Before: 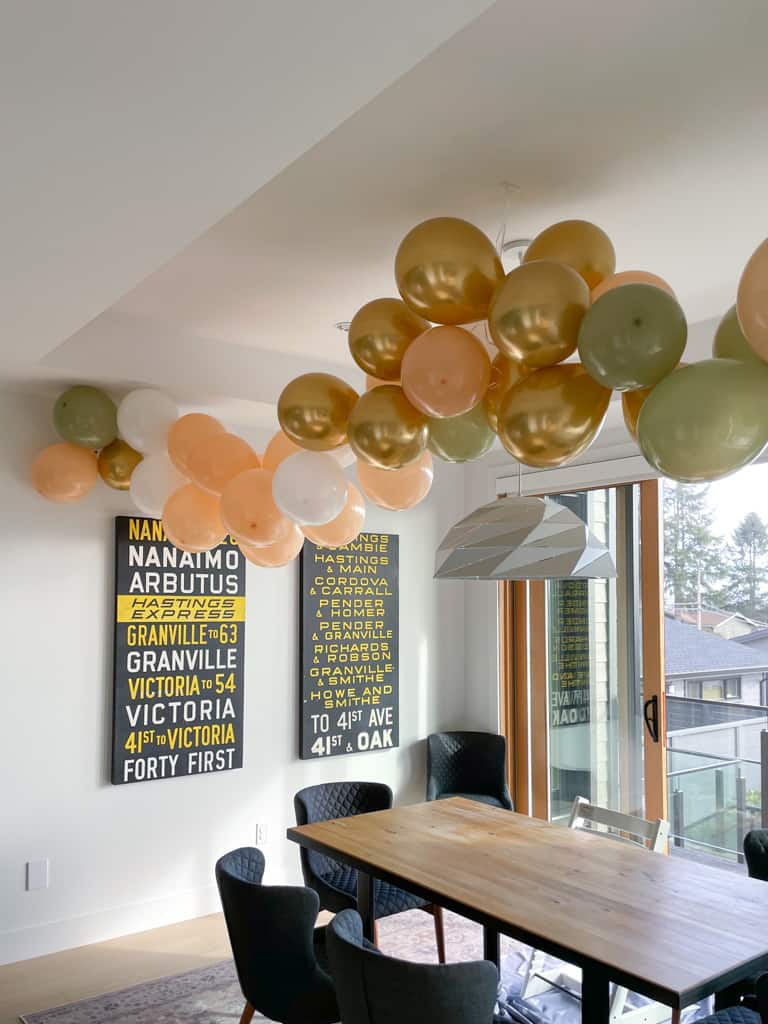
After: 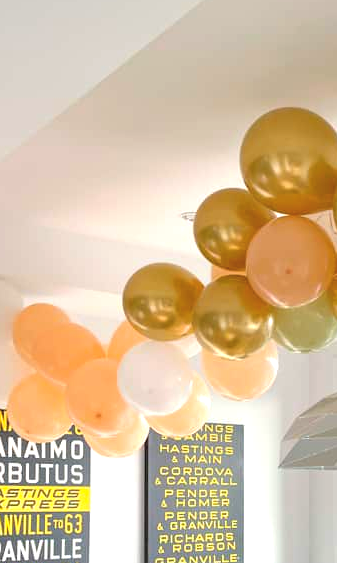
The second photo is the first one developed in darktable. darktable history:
contrast brightness saturation: brightness 0.148
color balance rgb: perceptual saturation grading › global saturation 0.268%, perceptual brilliance grading › global brilliance 17.532%, global vibrance 20%
crop: left 20.31%, top 10.745%, right 35.742%, bottom 34.222%
